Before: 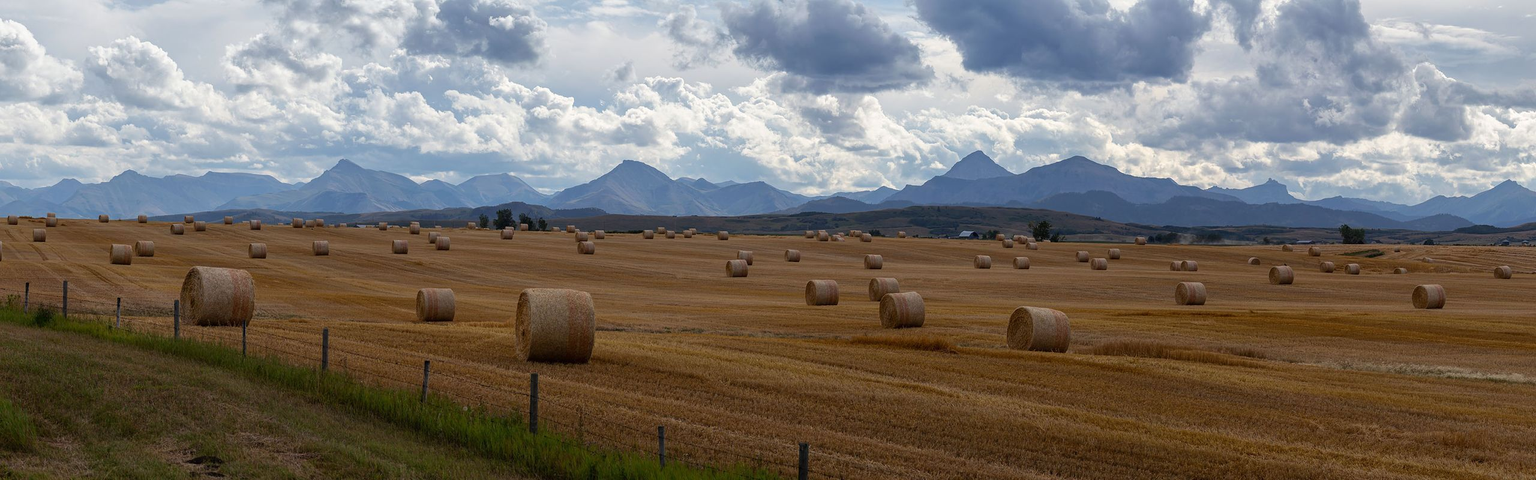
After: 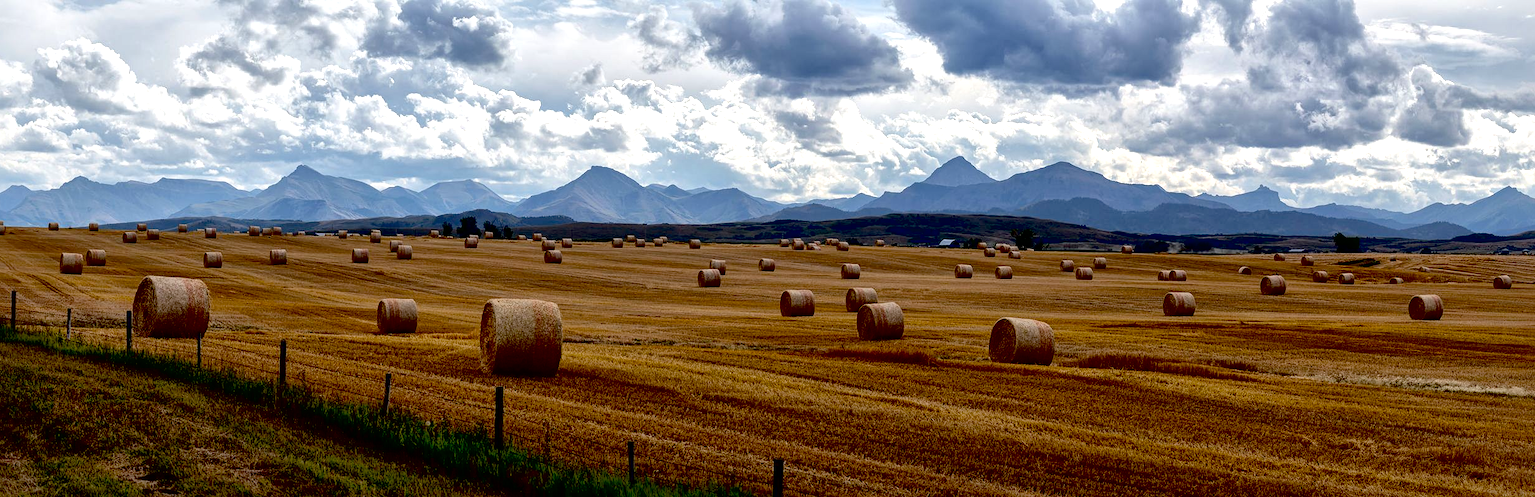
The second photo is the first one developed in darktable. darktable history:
local contrast: mode bilateral grid, contrast 19, coarseness 50, detail 178%, midtone range 0.2
exposure: black level correction 0.031, exposure 0.316 EV, compensate highlight preservation false
contrast brightness saturation: contrast 0.046, brightness 0.061, saturation 0.01
crop and rotate: left 3.405%
